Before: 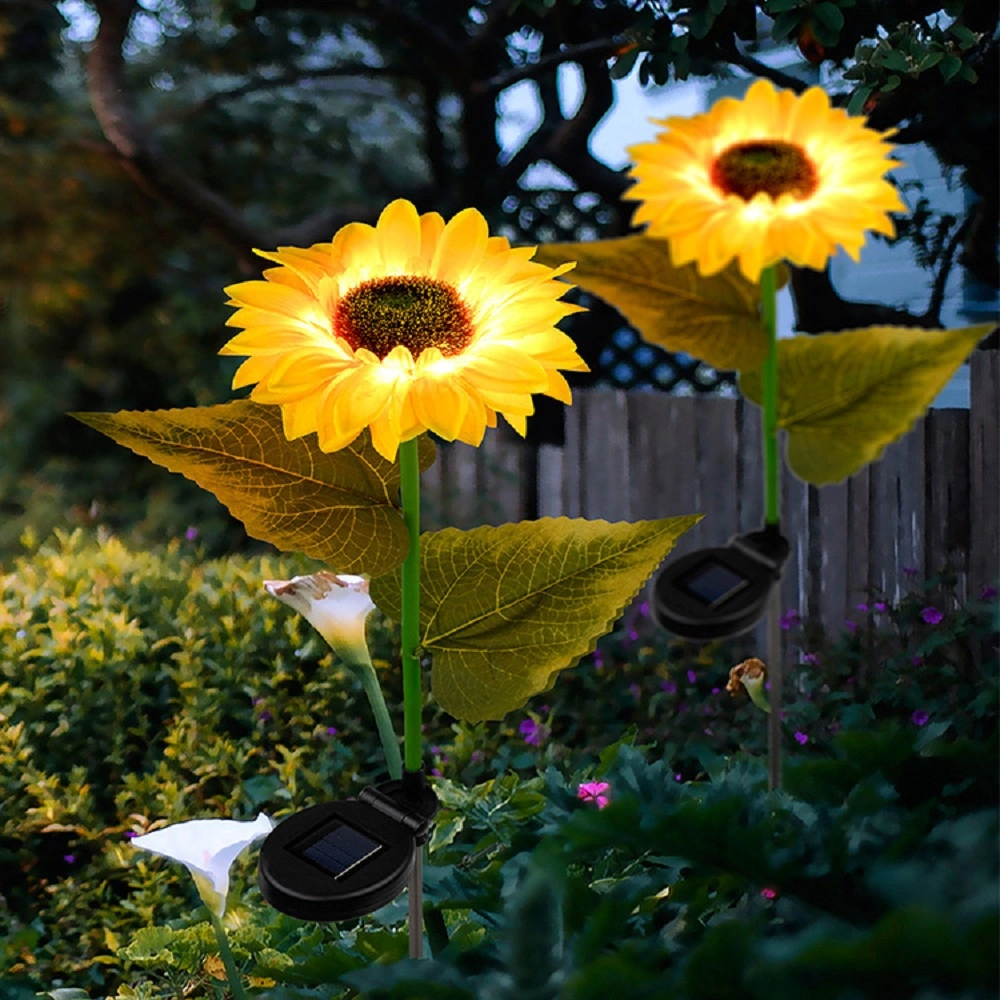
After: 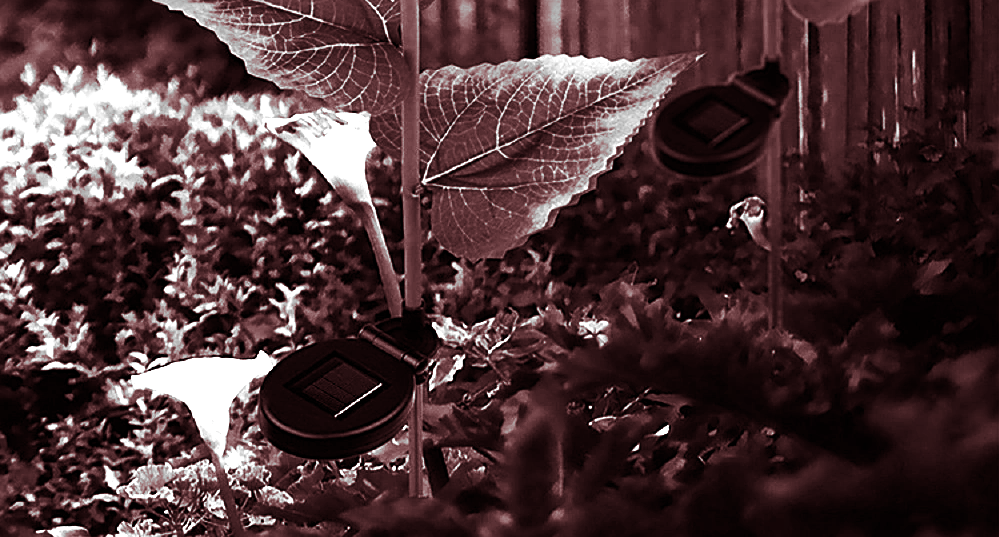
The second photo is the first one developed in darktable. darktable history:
crop and rotate: top 46.237%
color balance rgb: linear chroma grading › global chroma 9%, perceptual saturation grading › global saturation 36%, perceptual saturation grading › shadows 35%, perceptual brilliance grading › global brilliance 15%, perceptual brilliance grading › shadows -35%, global vibrance 15%
exposure: exposure 0.661 EV, compensate highlight preservation false
sharpen: on, module defaults
monochrome: on, module defaults
split-toning: highlights › hue 187.2°, highlights › saturation 0.83, balance -68.05, compress 56.43%
tone equalizer: -8 EV -0.75 EV, -7 EV -0.7 EV, -6 EV -0.6 EV, -5 EV -0.4 EV, -3 EV 0.4 EV, -2 EV 0.6 EV, -1 EV 0.7 EV, +0 EV 0.75 EV, edges refinement/feathering 500, mask exposure compensation -1.57 EV, preserve details no
